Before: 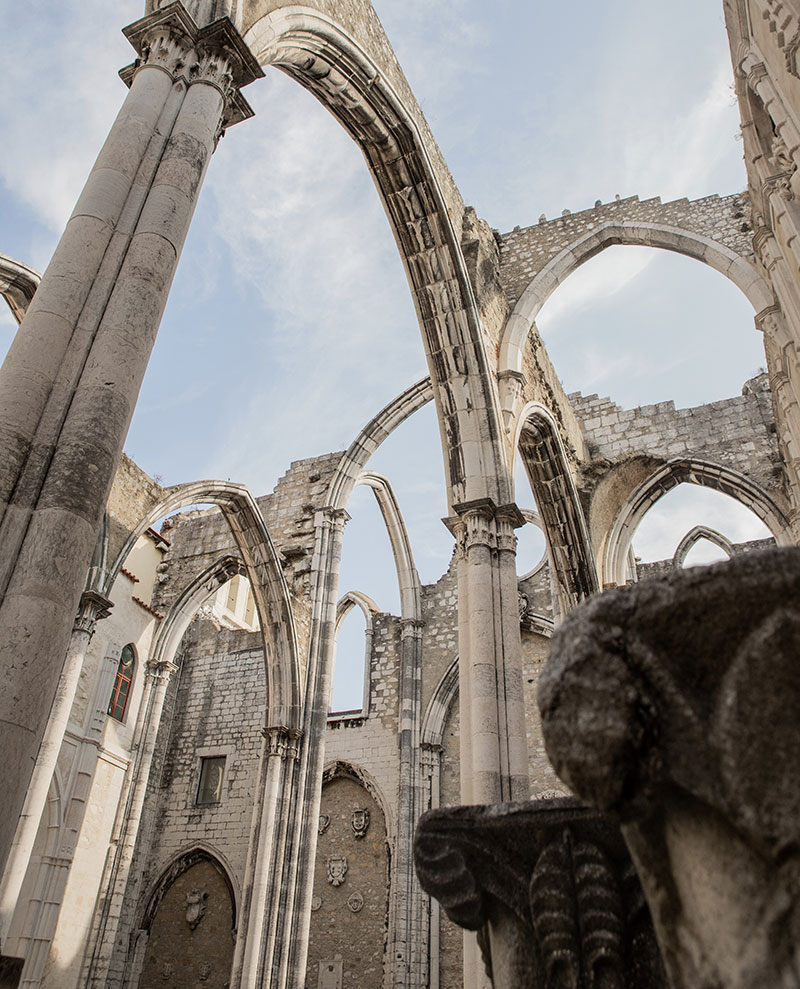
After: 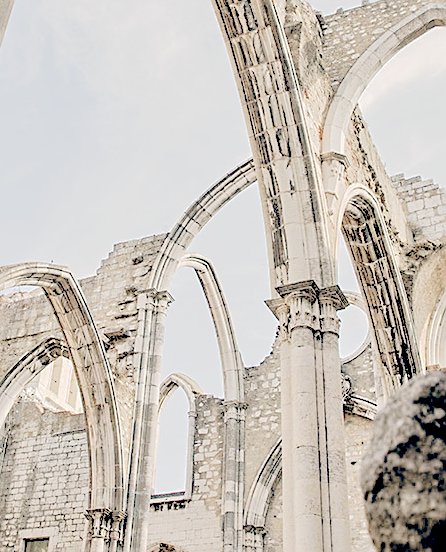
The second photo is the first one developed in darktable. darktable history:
color balance: lift [0.975, 0.993, 1, 1.015], gamma [1.1, 1, 1, 0.945], gain [1, 1.04, 1, 0.95]
sharpen: on, module defaults
crop and rotate: left 22.13%, top 22.054%, right 22.026%, bottom 22.102%
tone equalizer: -7 EV 0.15 EV, -6 EV 0.6 EV, -5 EV 1.15 EV, -4 EV 1.33 EV, -3 EV 1.15 EV, -2 EV 0.6 EV, -1 EV 0.15 EV, mask exposure compensation -0.5 EV
tone curve: curves: ch0 [(0, 0) (0.003, 0.021) (0.011, 0.033) (0.025, 0.059) (0.044, 0.097) (0.069, 0.141) (0.1, 0.186) (0.136, 0.237) (0.177, 0.298) (0.224, 0.378) (0.277, 0.47) (0.335, 0.542) (0.399, 0.605) (0.468, 0.678) (0.543, 0.724) (0.623, 0.787) (0.709, 0.829) (0.801, 0.875) (0.898, 0.912) (1, 1)], preserve colors none
